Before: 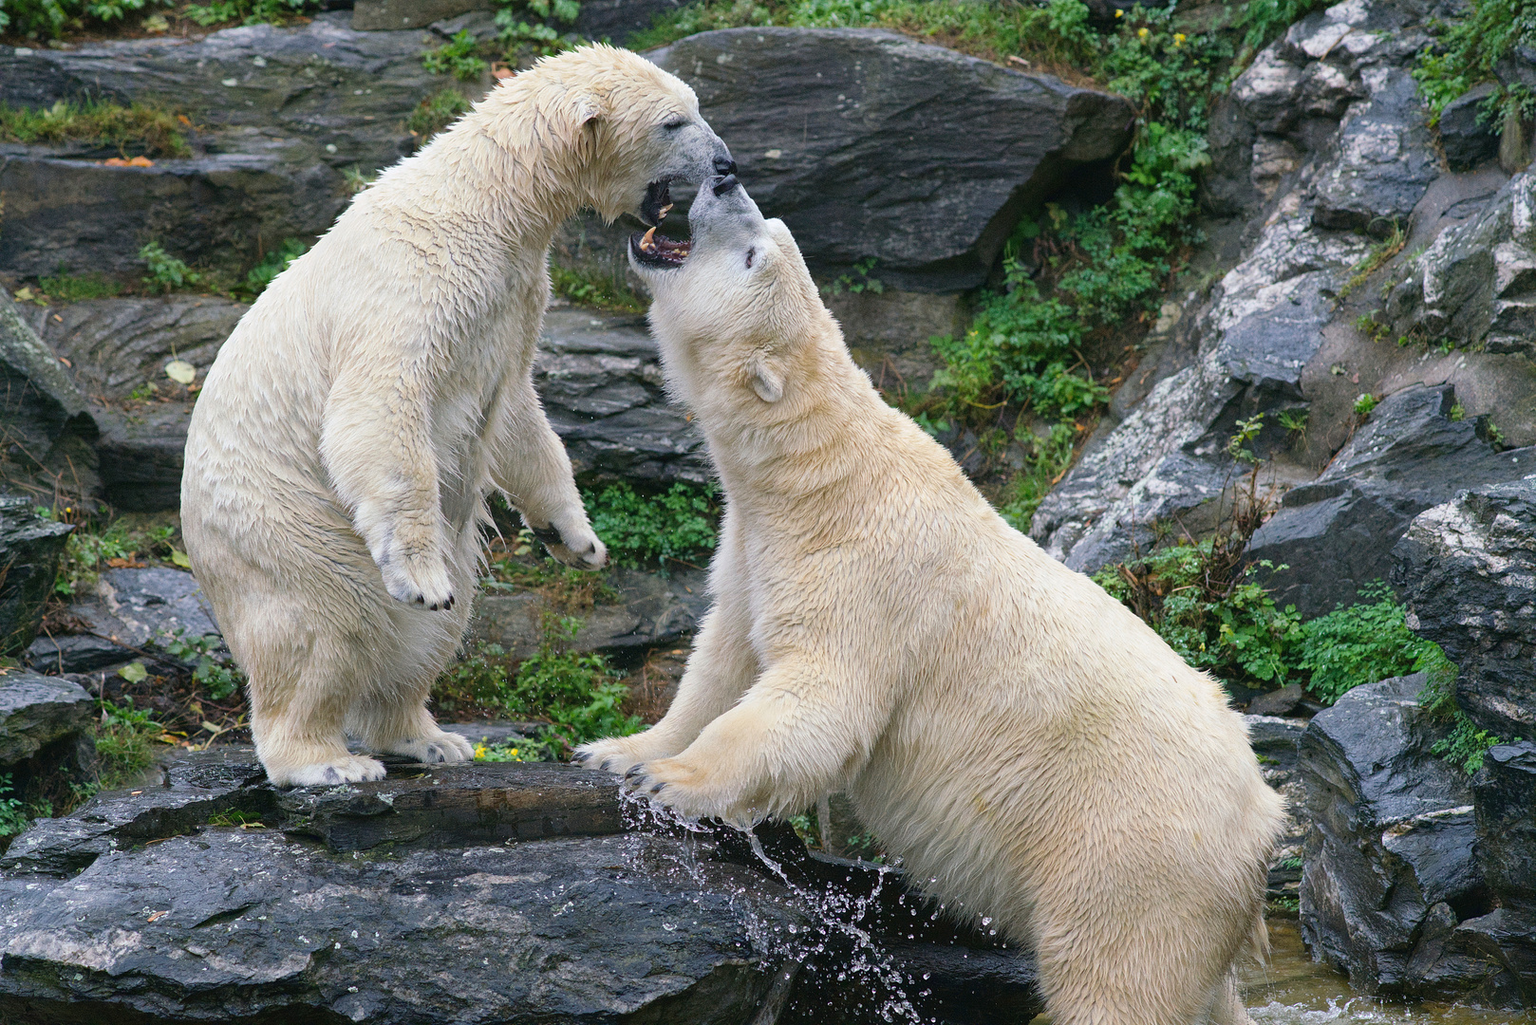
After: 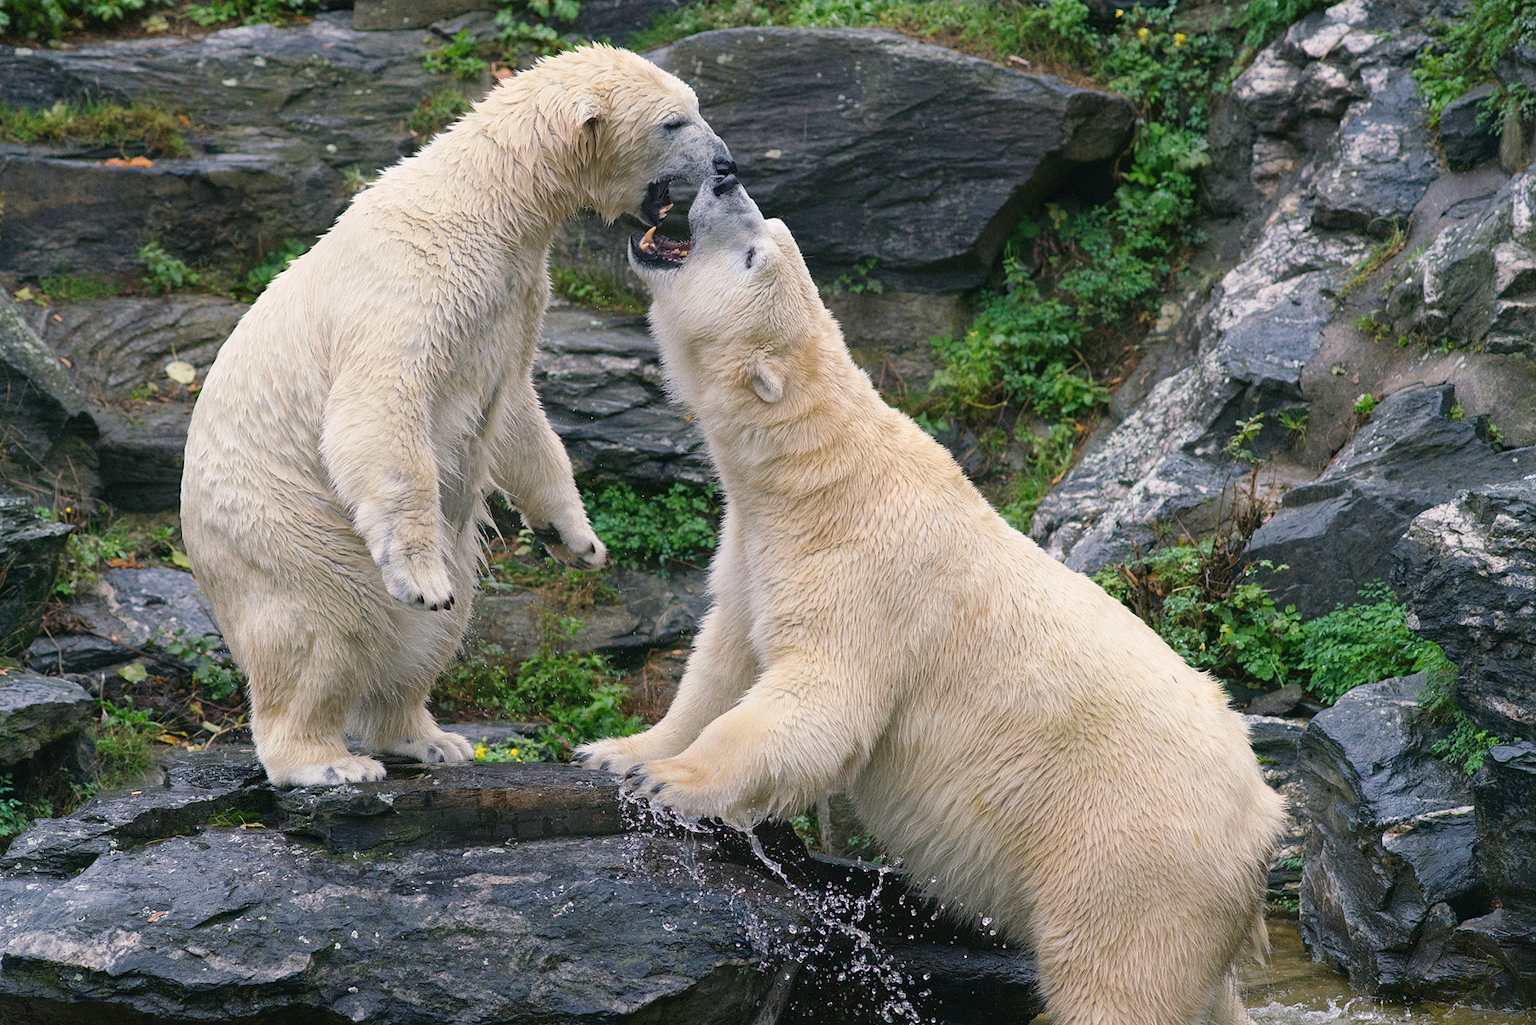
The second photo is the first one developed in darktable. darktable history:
color balance rgb: highlights gain › chroma 1.624%, highlights gain › hue 57.25°, perceptual saturation grading › global saturation 0.714%
